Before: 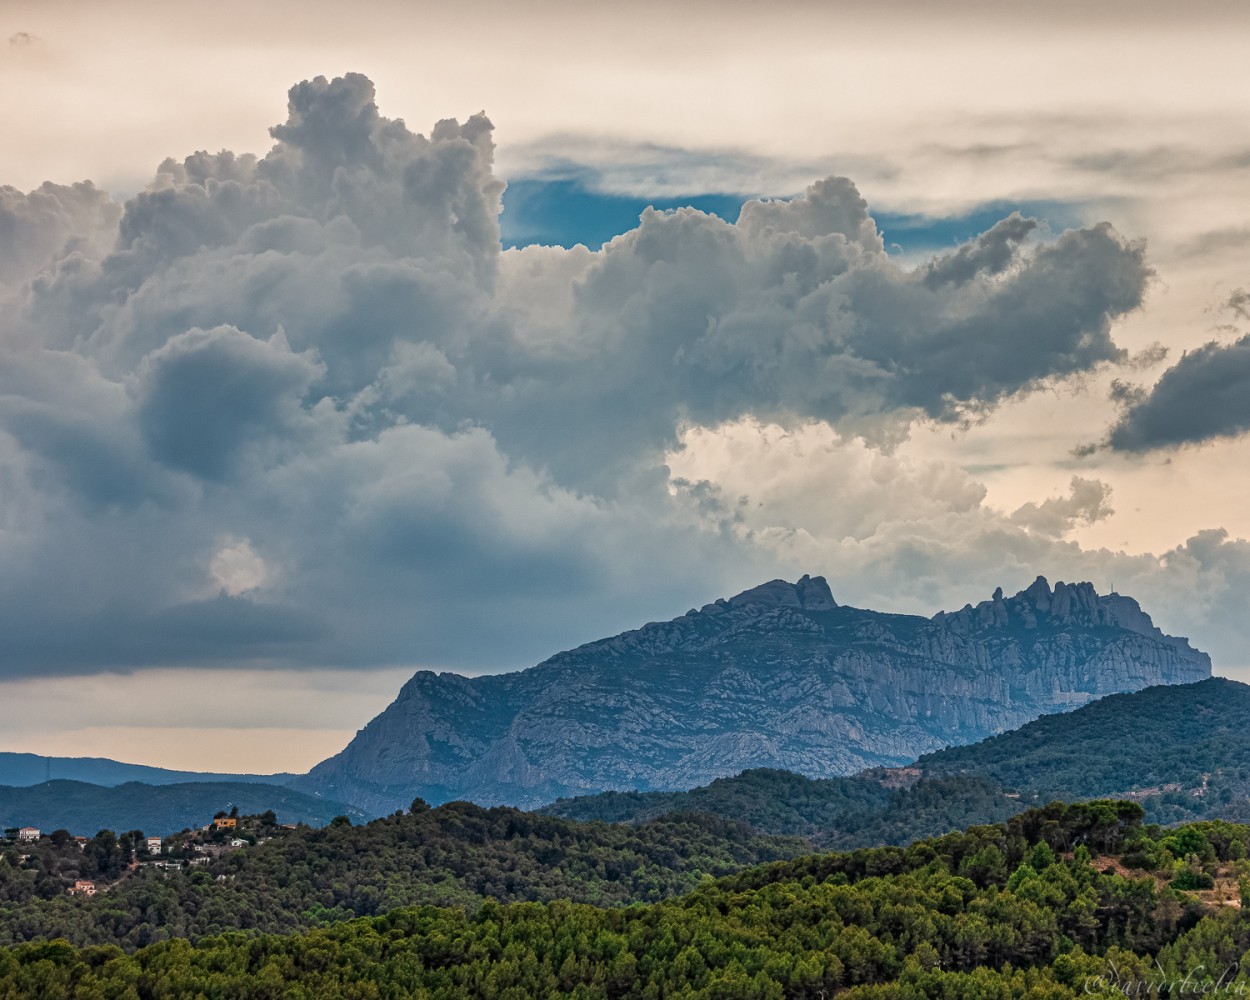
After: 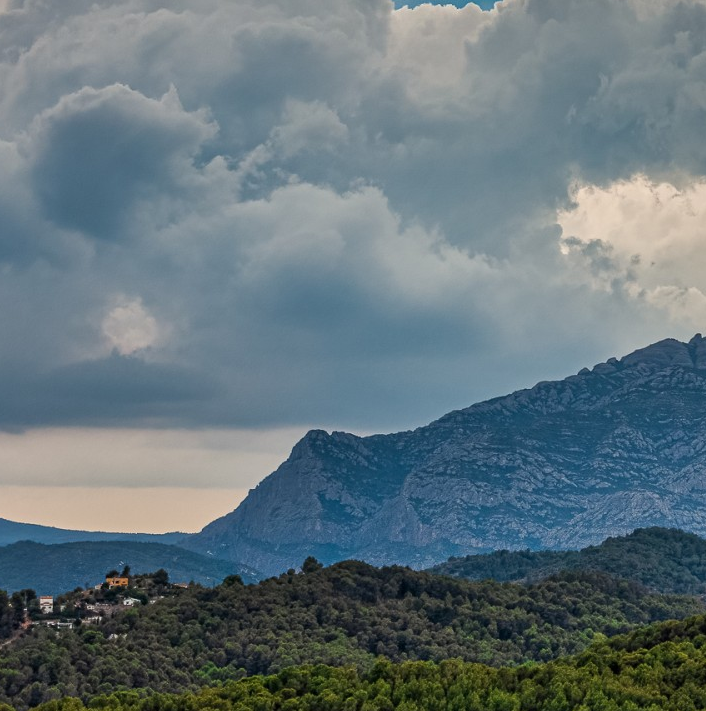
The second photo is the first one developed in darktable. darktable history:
crop: left 8.698%, top 24.118%, right 34.773%, bottom 4.745%
